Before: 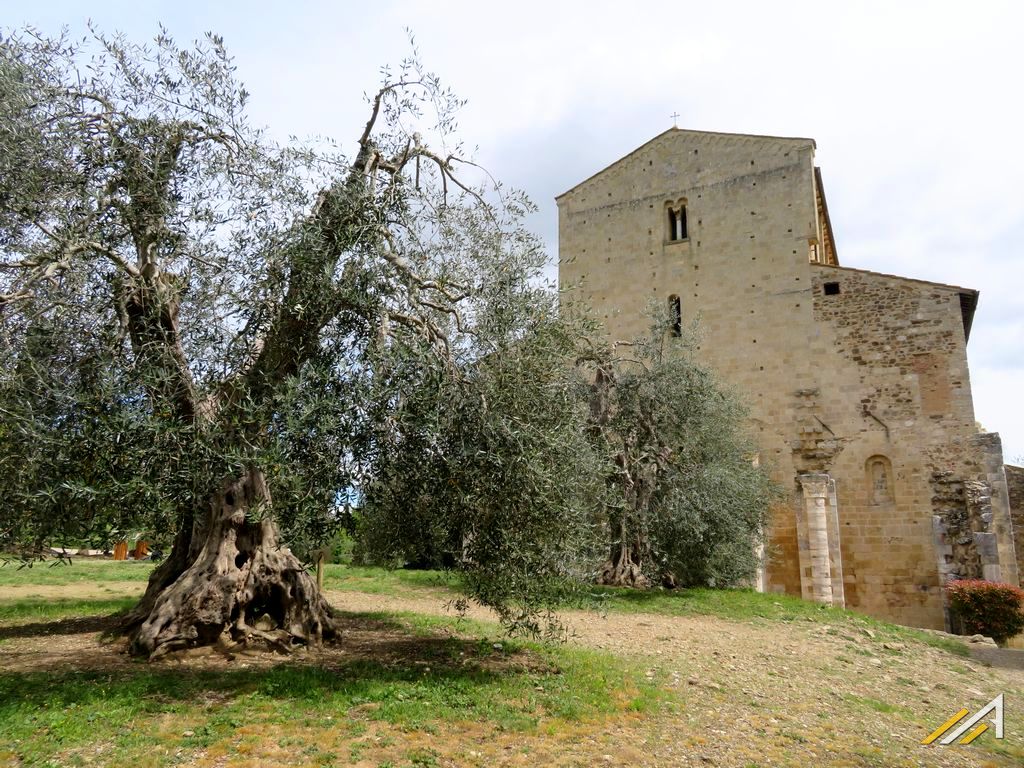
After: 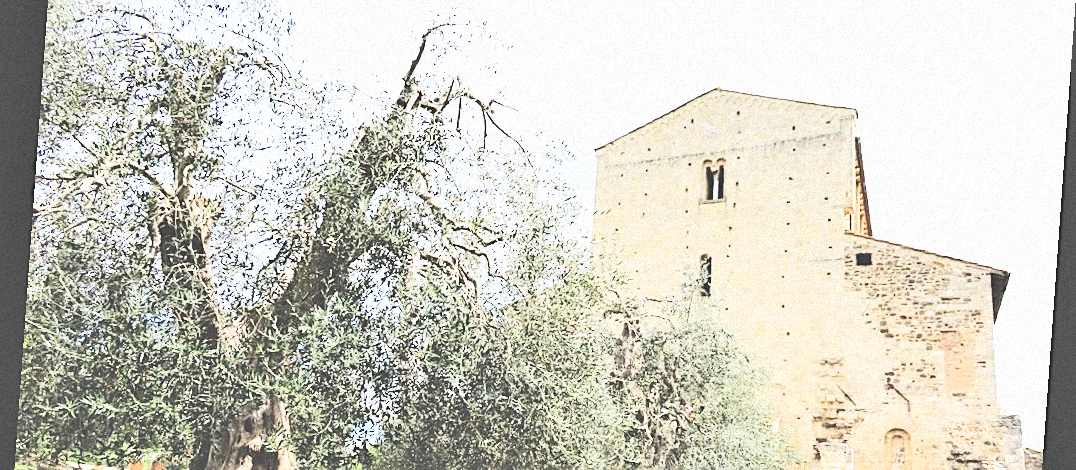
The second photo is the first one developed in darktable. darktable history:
base curve: curves: ch0 [(0, 0.003) (0.001, 0.002) (0.006, 0.004) (0.02, 0.022) (0.048, 0.086) (0.094, 0.234) (0.162, 0.431) (0.258, 0.629) (0.385, 0.8) (0.548, 0.918) (0.751, 0.988) (1, 1)], preserve colors none
contrast brightness saturation: contrast 0.39, brightness 0.1
grain: mid-tones bias 0%
exposure: black level correction -0.062, exposure -0.05 EV, compensate highlight preservation false
rotate and perspective: rotation 4.1°, automatic cropping off
crop and rotate: top 10.605%, bottom 33.274%
contrast equalizer: octaves 7, y [[0.528 ×6], [0.514 ×6], [0.362 ×6], [0 ×6], [0 ×6]]
sharpen: on, module defaults
